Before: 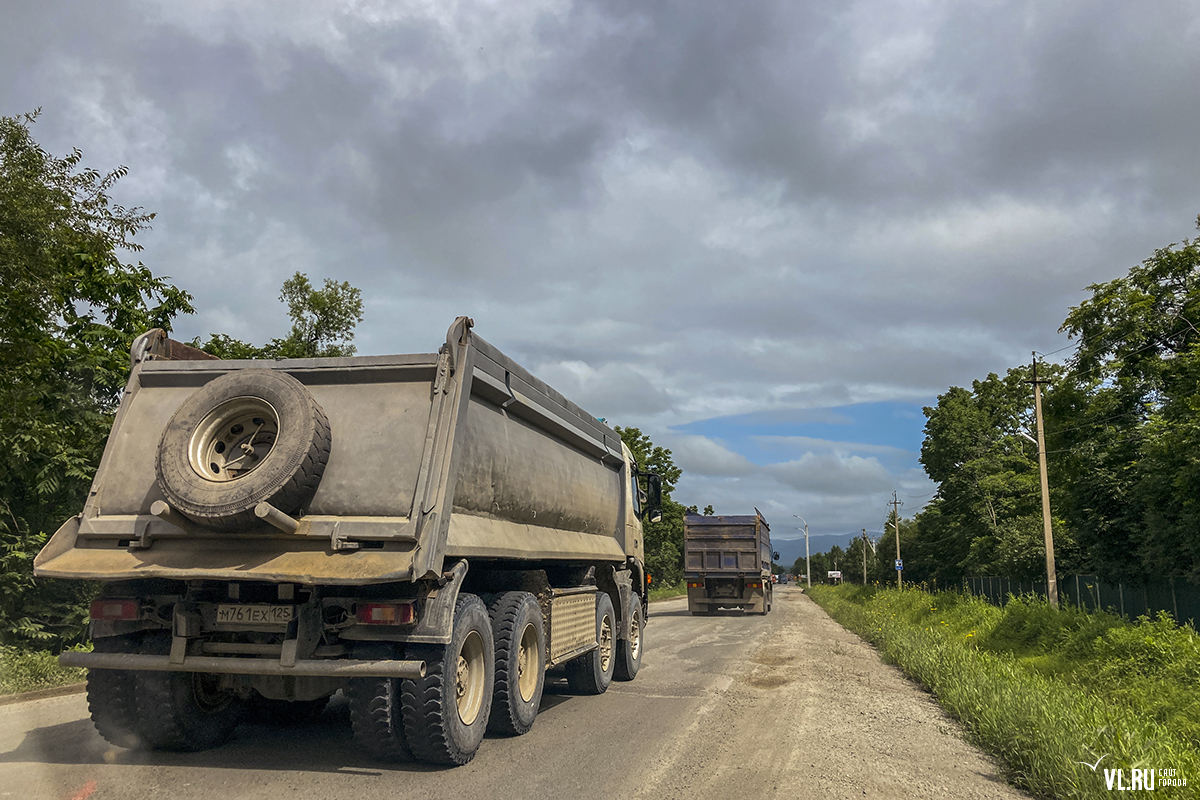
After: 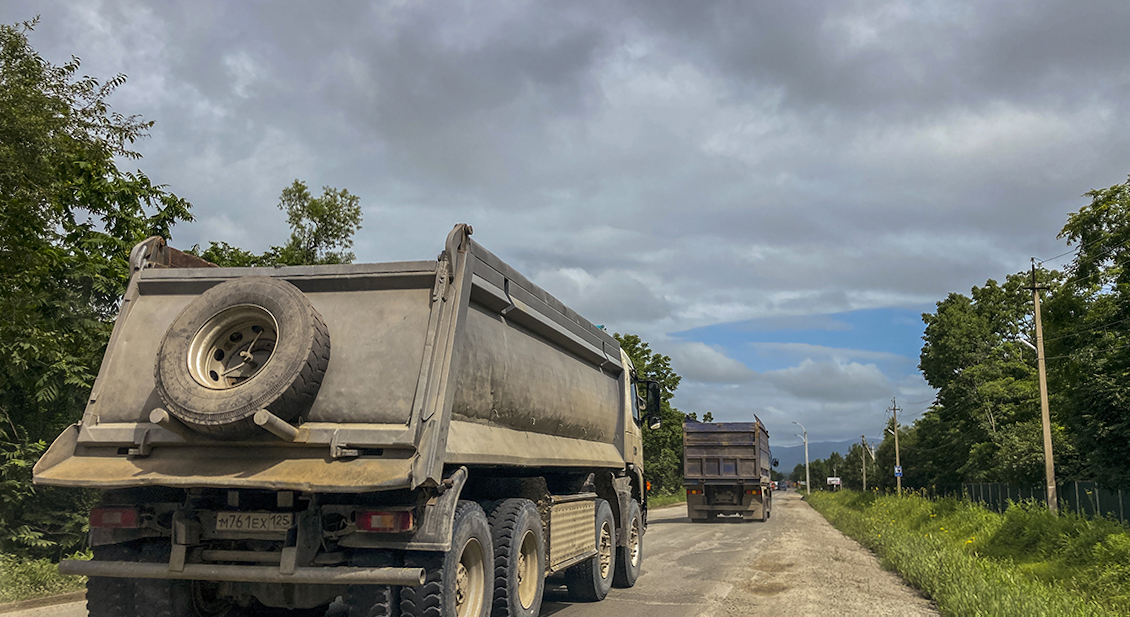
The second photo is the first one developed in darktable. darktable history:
crop and rotate: angle 0.101°, top 11.524%, right 5.513%, bottom 11.113%
